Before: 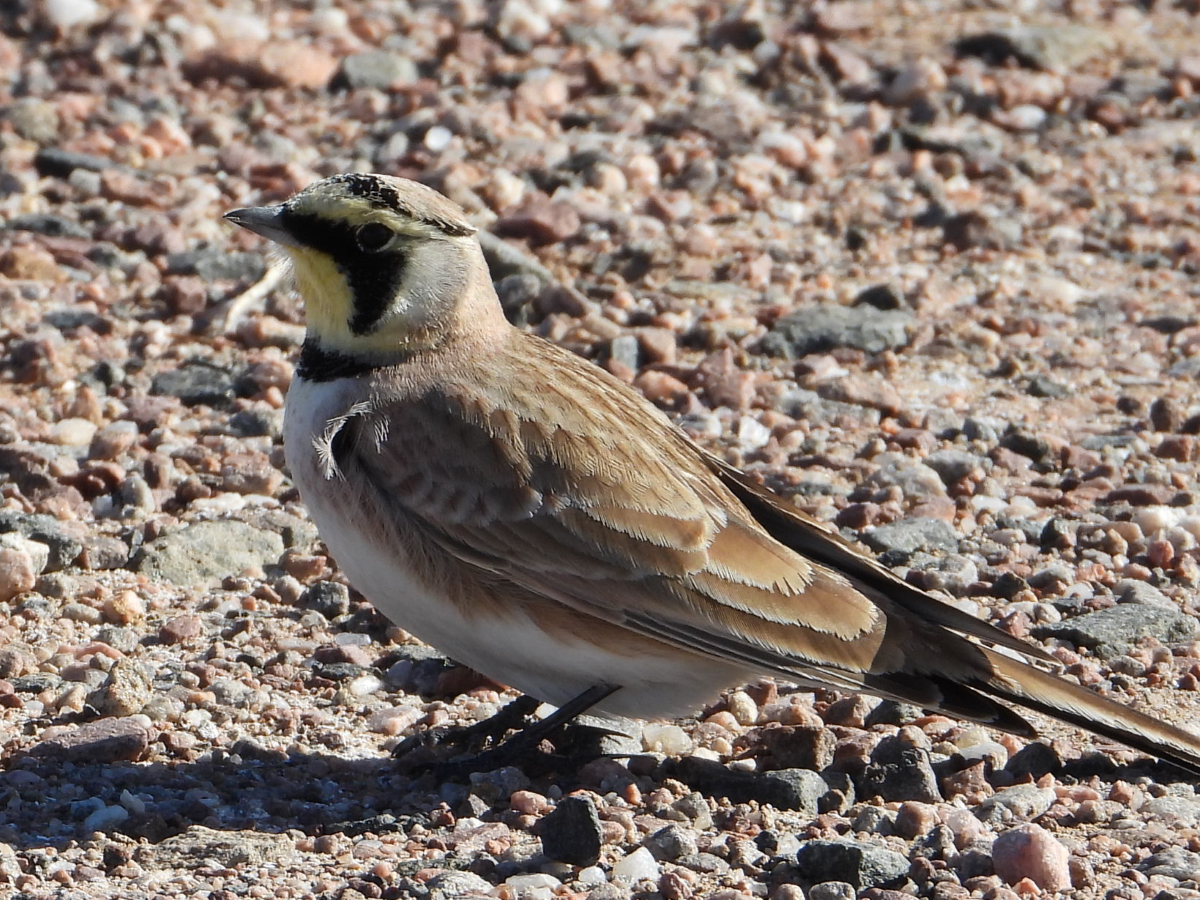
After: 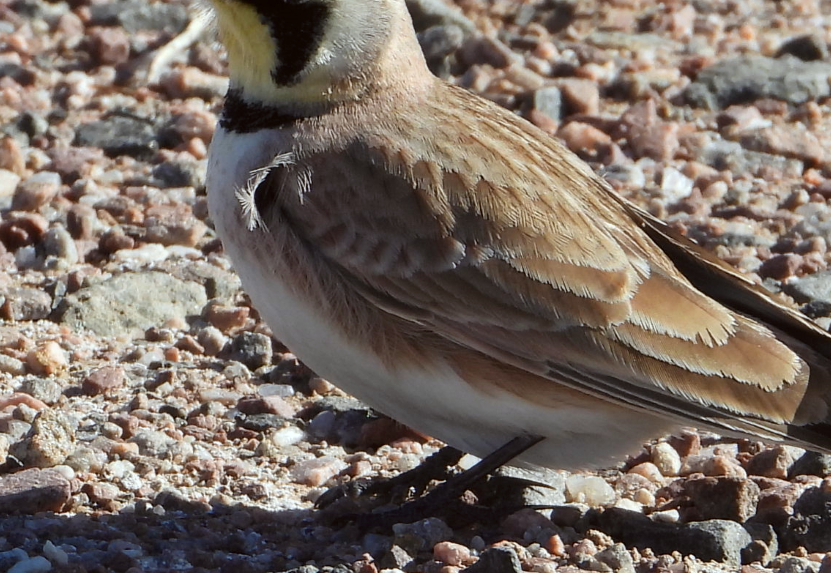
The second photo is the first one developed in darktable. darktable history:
color correction: highlights a* -2.73, highlights b* -2.09, shadows a* 2.41, shadows b* 2.73
crop: left 6.488%, top 27.668%, right 24.183%, bottom 8.656%
